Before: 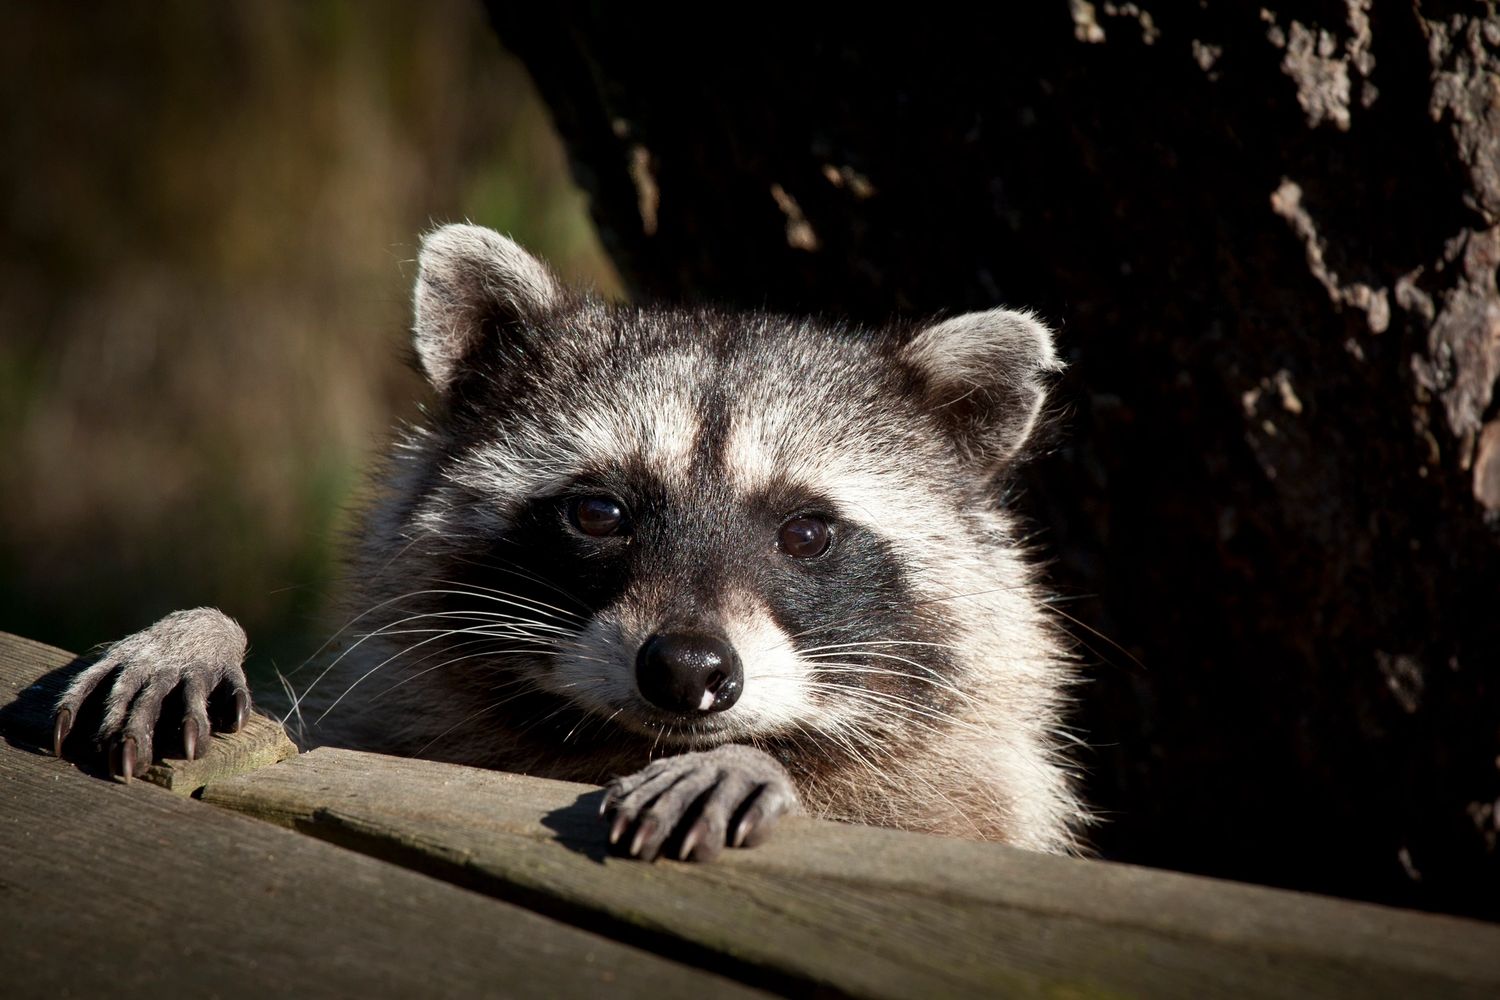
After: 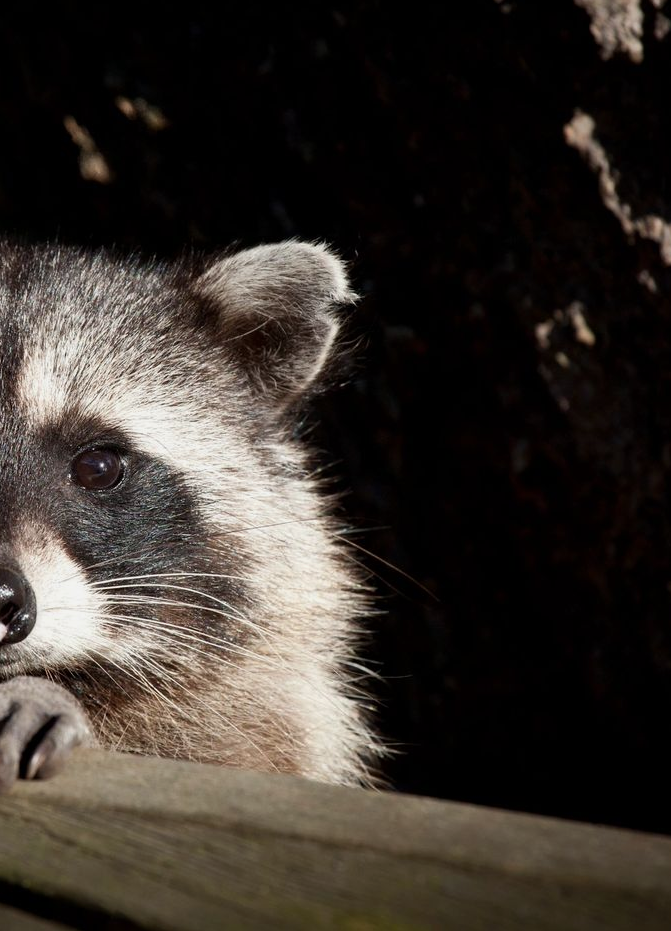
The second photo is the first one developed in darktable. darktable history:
crop: left 47.16%, top 6.864%, right 8.061%
exposure: exposure -0.152 EV, compensate highlight preservation false
